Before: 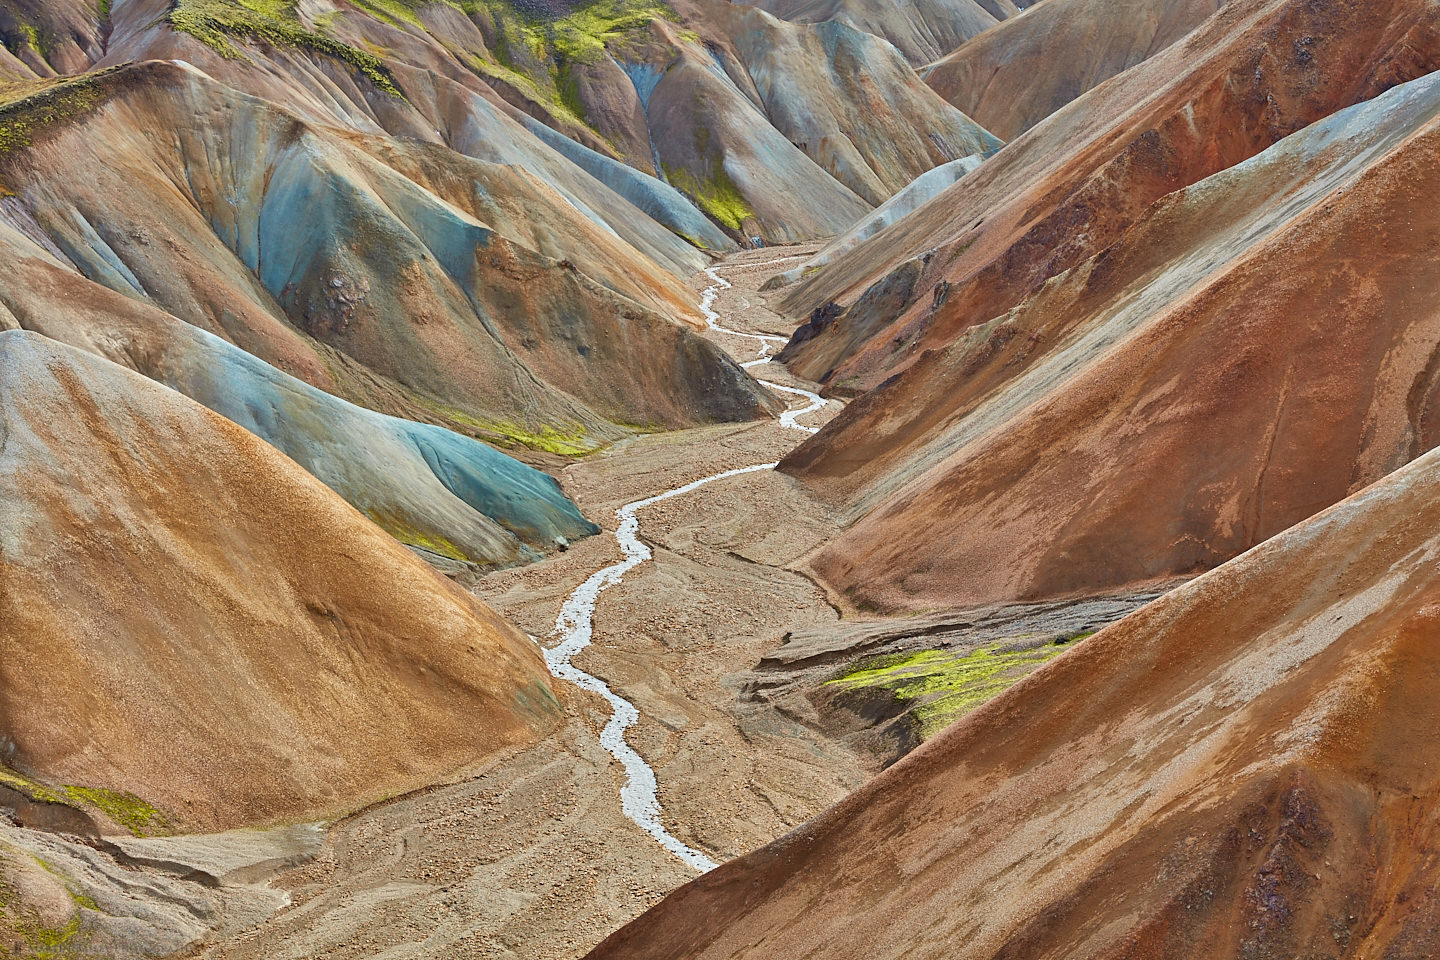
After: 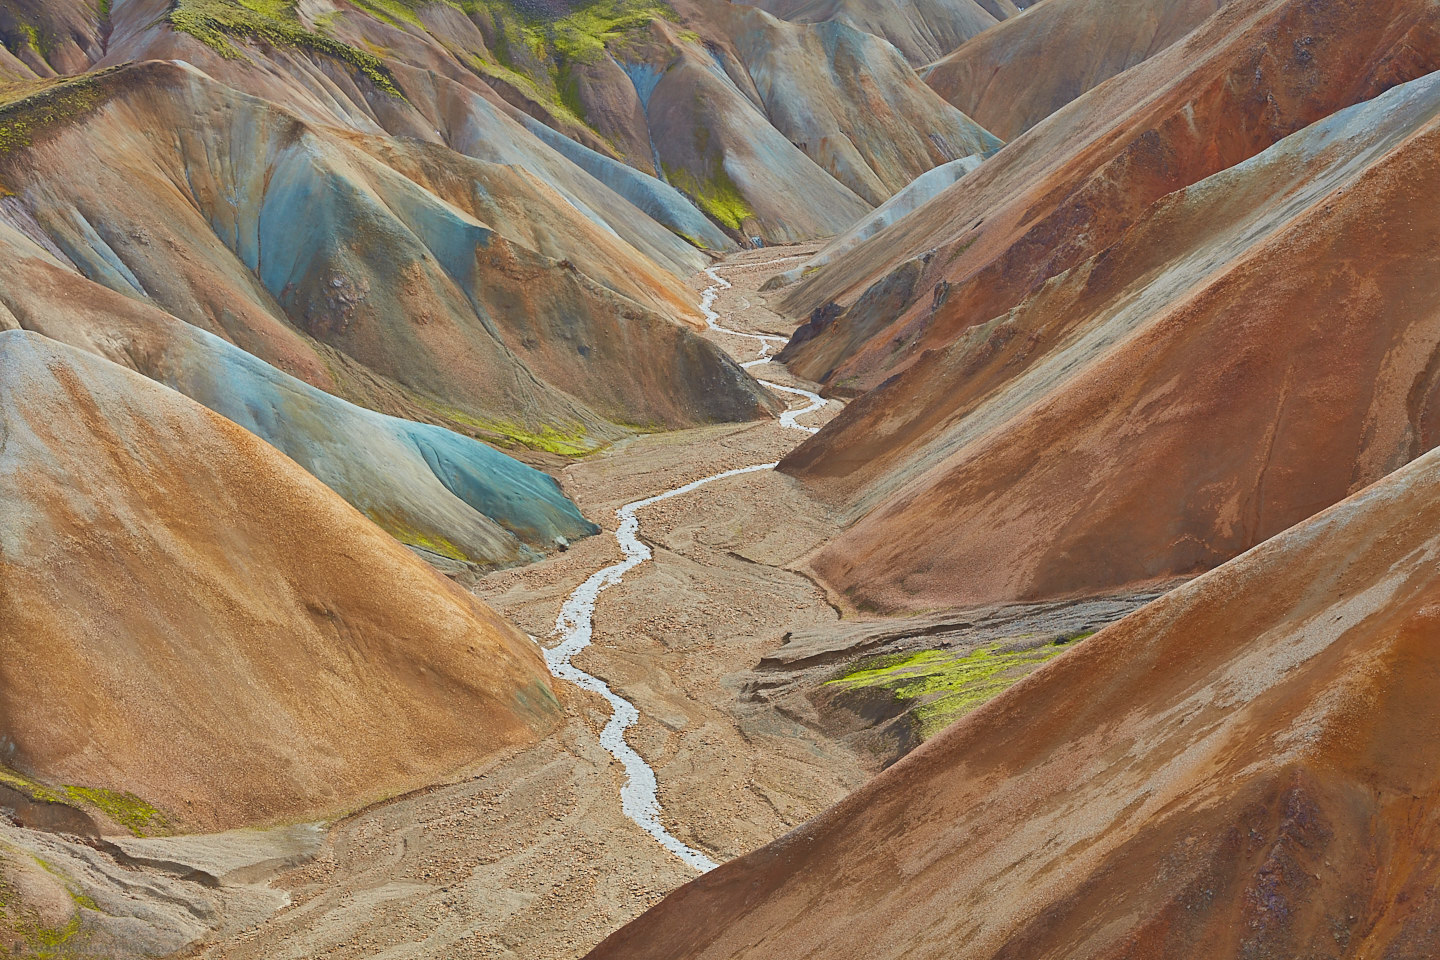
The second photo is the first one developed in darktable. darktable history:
tone equalizer: -8 EV -0.001 EV, -7 EV 0.001 EV, -6 EV -0.002 EV, -5 EV -0.003 EV, -4 EV -0.062 EV, -3 EV -0.222 EV, -2 EV -0.267 EV, -1 EV 0.105 EV, +0 EV 0.303 EV
local contrast: detail 70%
